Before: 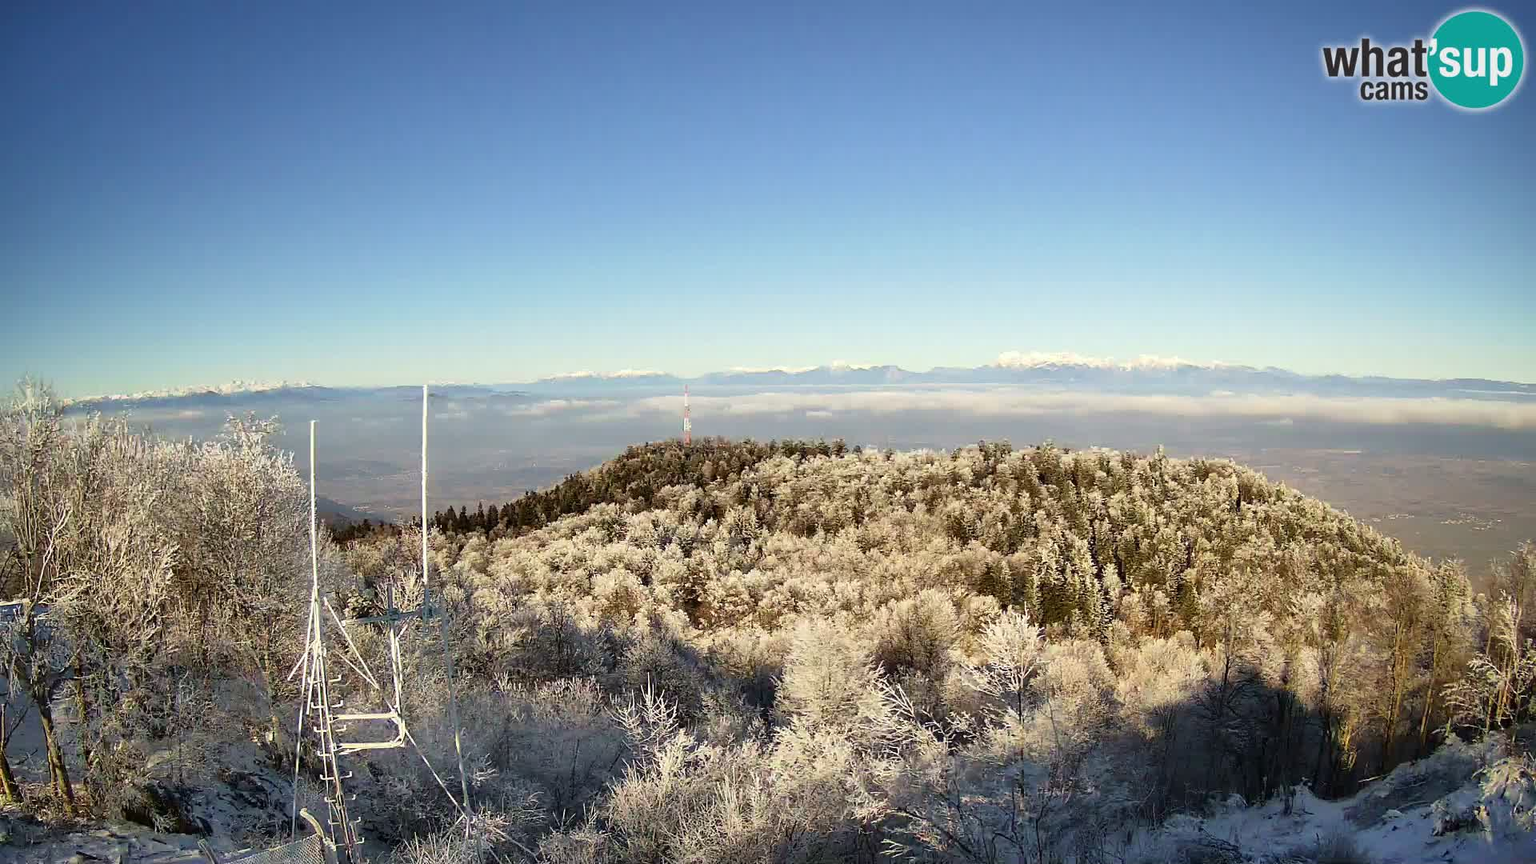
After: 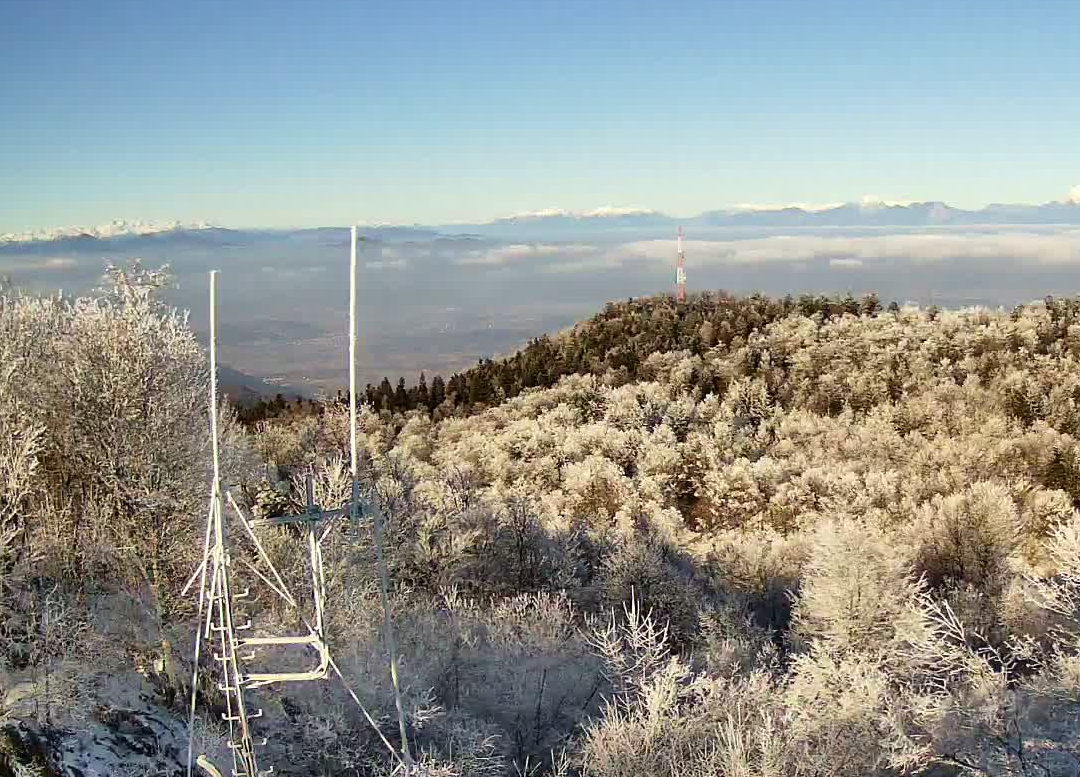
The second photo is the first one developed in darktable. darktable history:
shadows and highlights: shadows 74.95, highlights -25.12, soften with gaussian
crop: left 9.282%, top 23.663%, right 34.416%, bottom 4.303%
